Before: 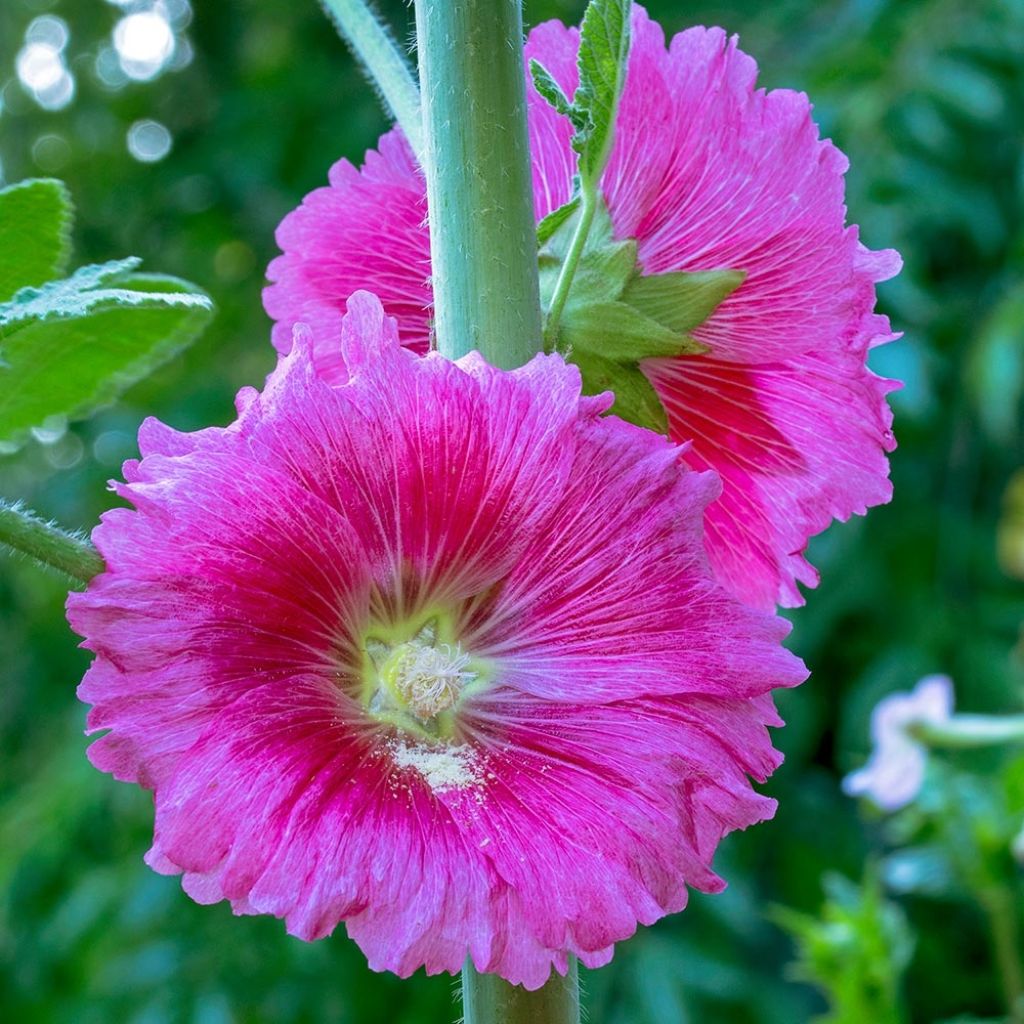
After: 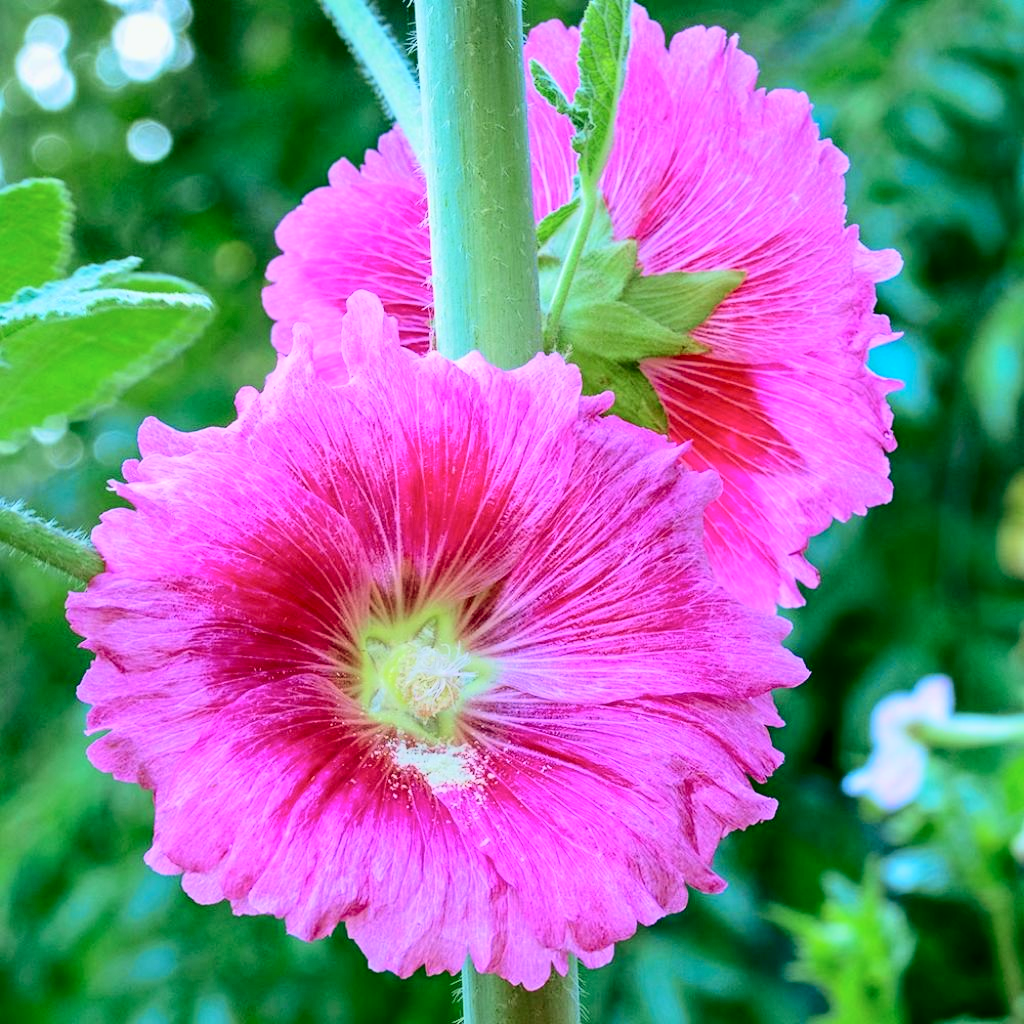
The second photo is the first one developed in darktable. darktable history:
exposure: black level correction 0.001, exposure 0.499 EV, compensate exposure bias true, compensate highlight preservation false
tone equalizer: -7 EV 0.136 EV, mask exposure compensation -0.51 EV
tone curve: curves: ch0 [(0, 0) (0.128, 0.068) (0.292, 0.274) (0.453, 0.507) (0.653, 0.717) (0.785, 0.817) (0.995, 0.917)]; ch1 [(0, 0) (0.384, 0.365) (0.463, 0.447) (0.486, 0.474) (0.503, 0.497) (0.52, 0.525) (0.559, 0.591) (0.583, 0.623) (0.672, 0.699) (0.766, 0.773) (1, 1)]; ch2 [(0, 0) (0.374, 0.344) (0.446, 0.443) (0.501, 0.5) (0.527, 0.549) (0.565, 0.582) (0.624, 0.632) (1, 1)], color space Lab, independent channels, preserve colors none
contrast brightness saturation: contrast 0.073
